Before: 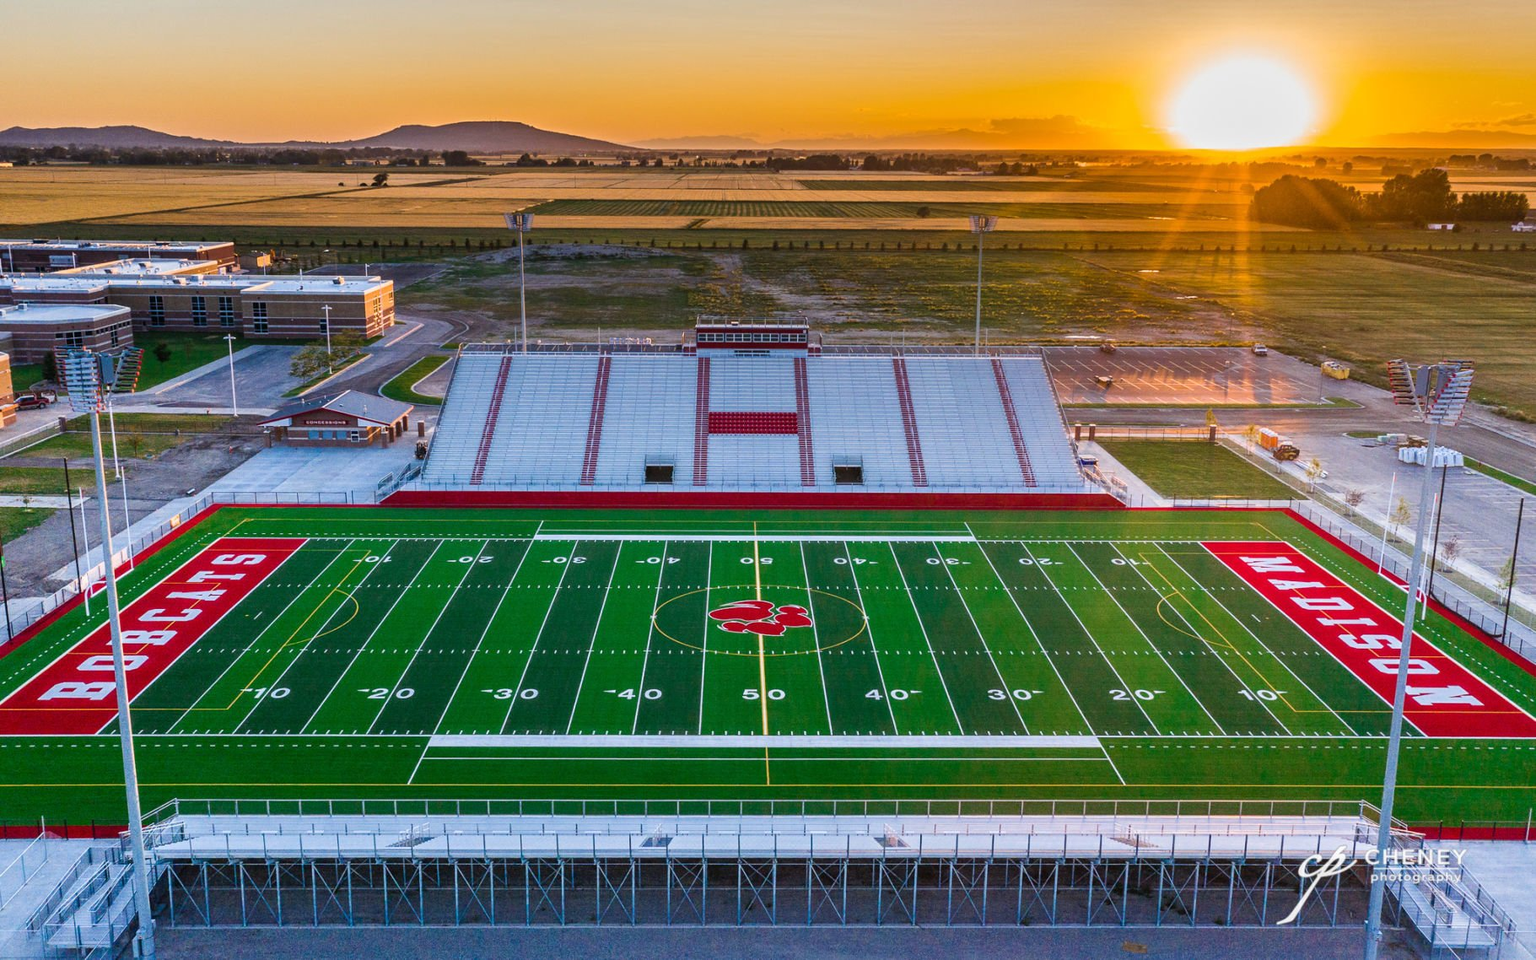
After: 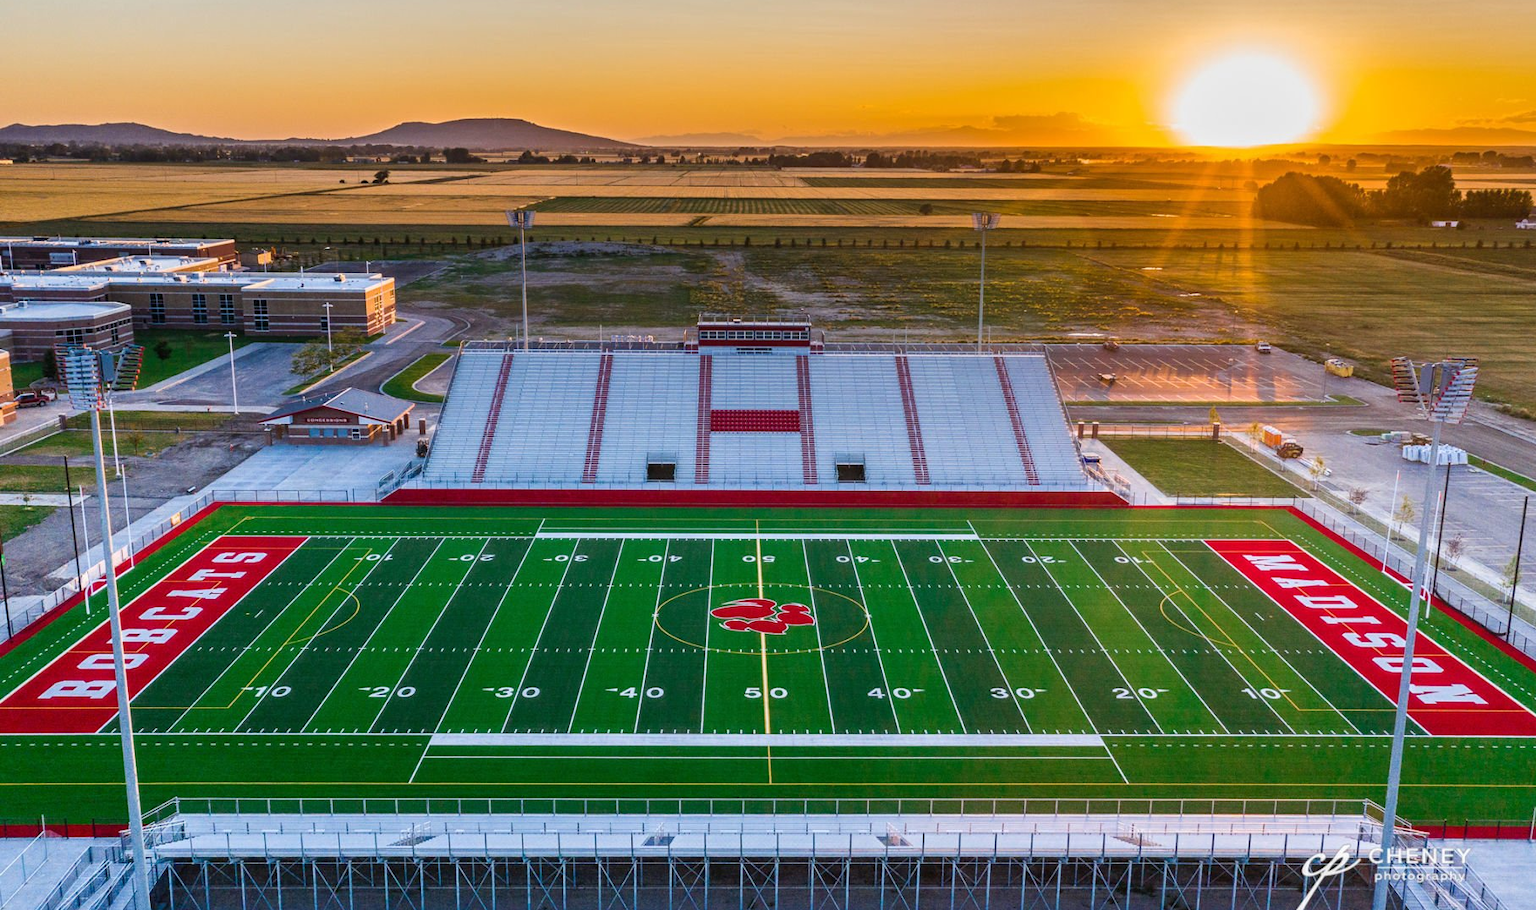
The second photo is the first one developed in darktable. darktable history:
crop: top 0.403%, right 0.263%, bottom 5.015%
